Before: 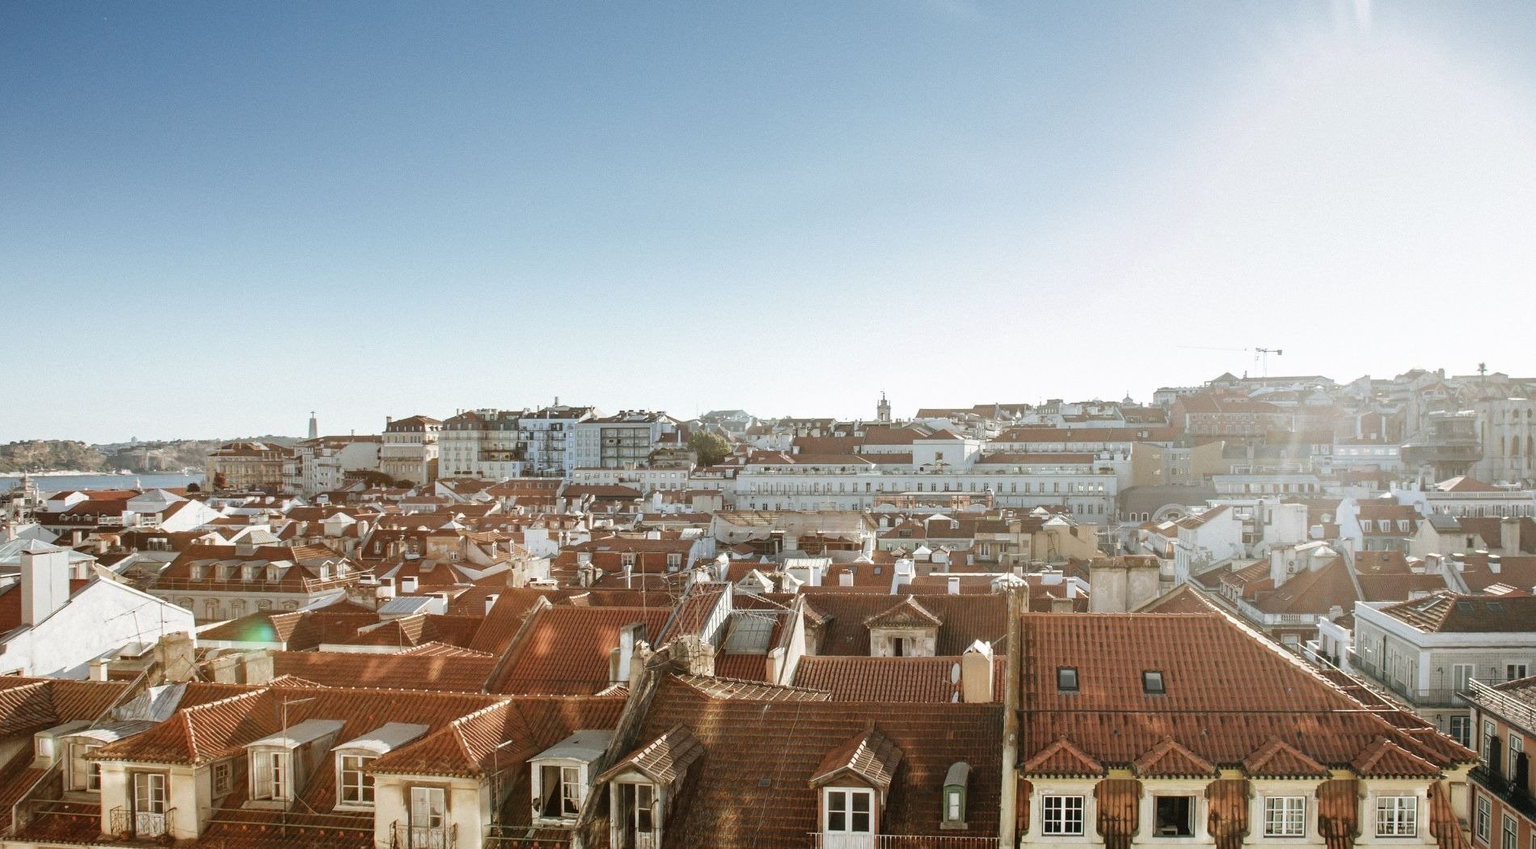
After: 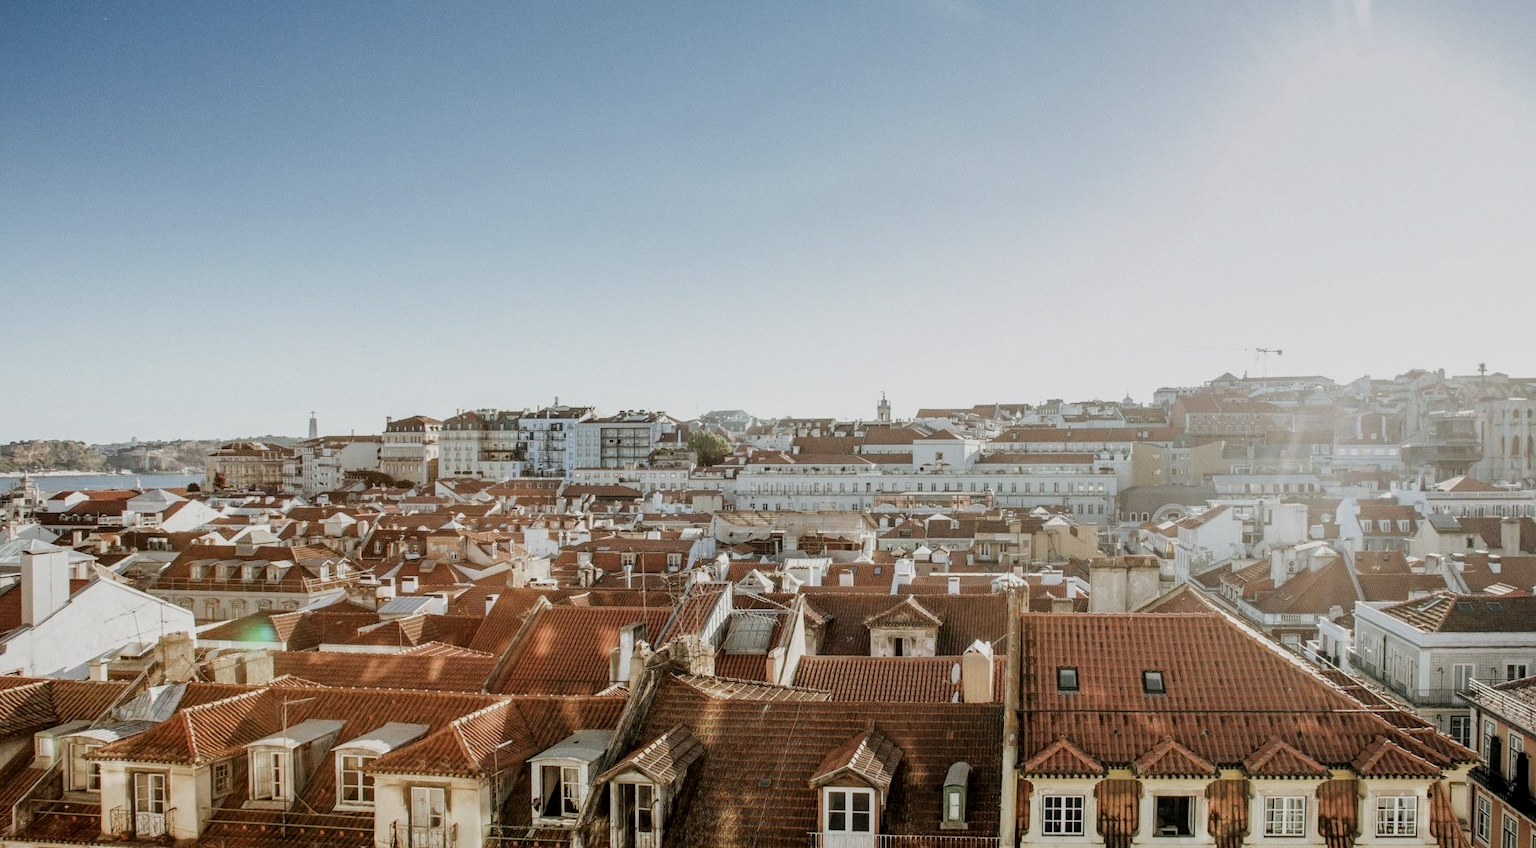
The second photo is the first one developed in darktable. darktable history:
filmic rgb: black relative exposure -7.65 EV, white relative exposure 4.56 EV, threshold 2.96 EV, hardness 3.61, enable highlight reconstruction true
local contrast: detail 130%
